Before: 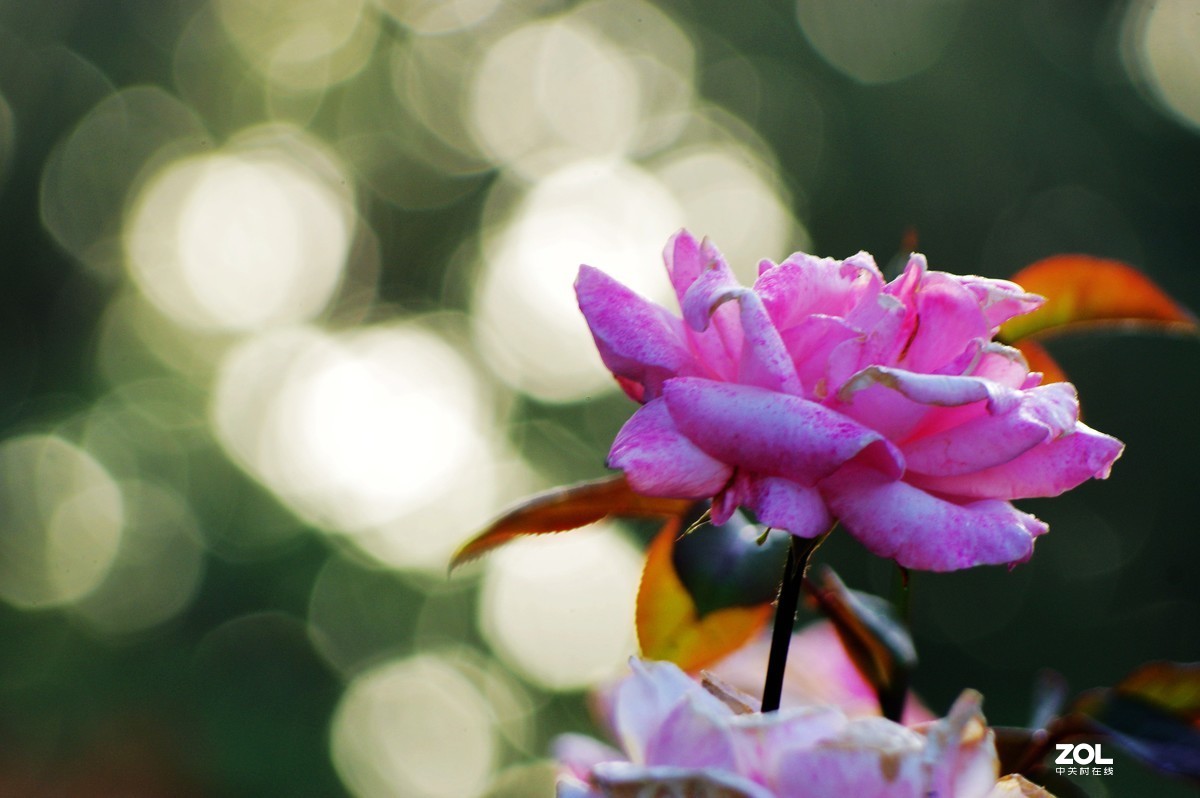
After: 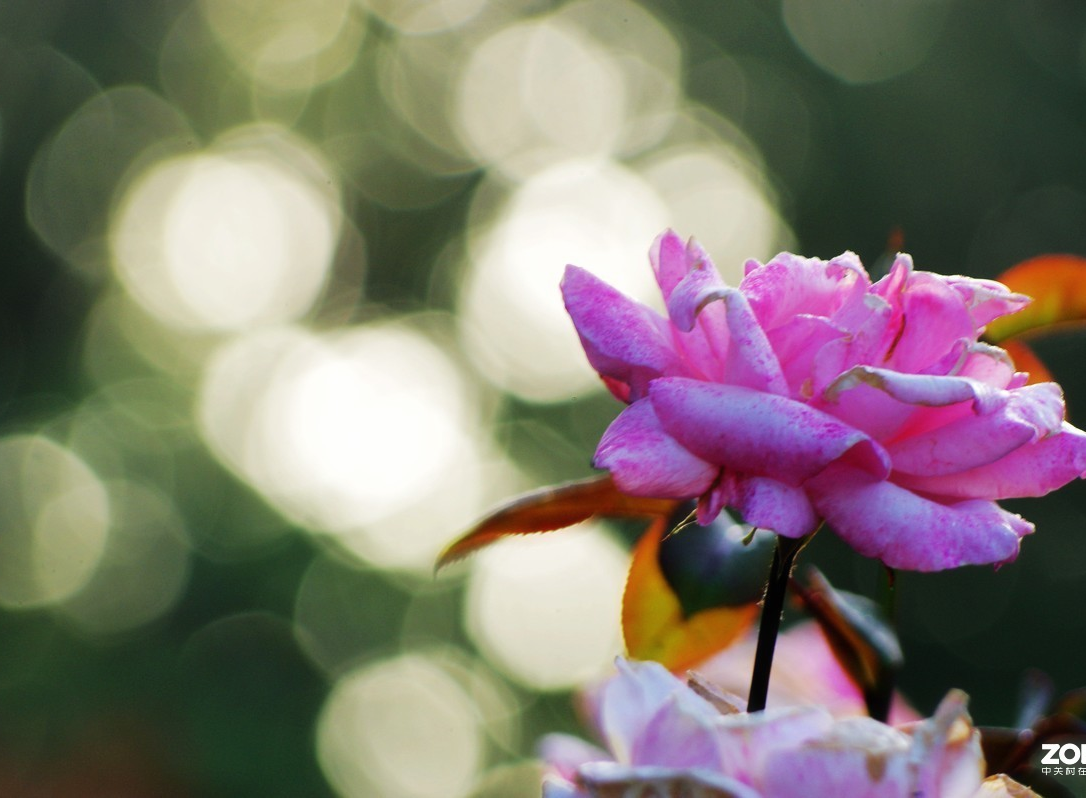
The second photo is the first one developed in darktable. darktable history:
crop and rotate: left 1.234%, right 8.19%
haze removal: strength -0.054, compatibility mode true, adaptive false
